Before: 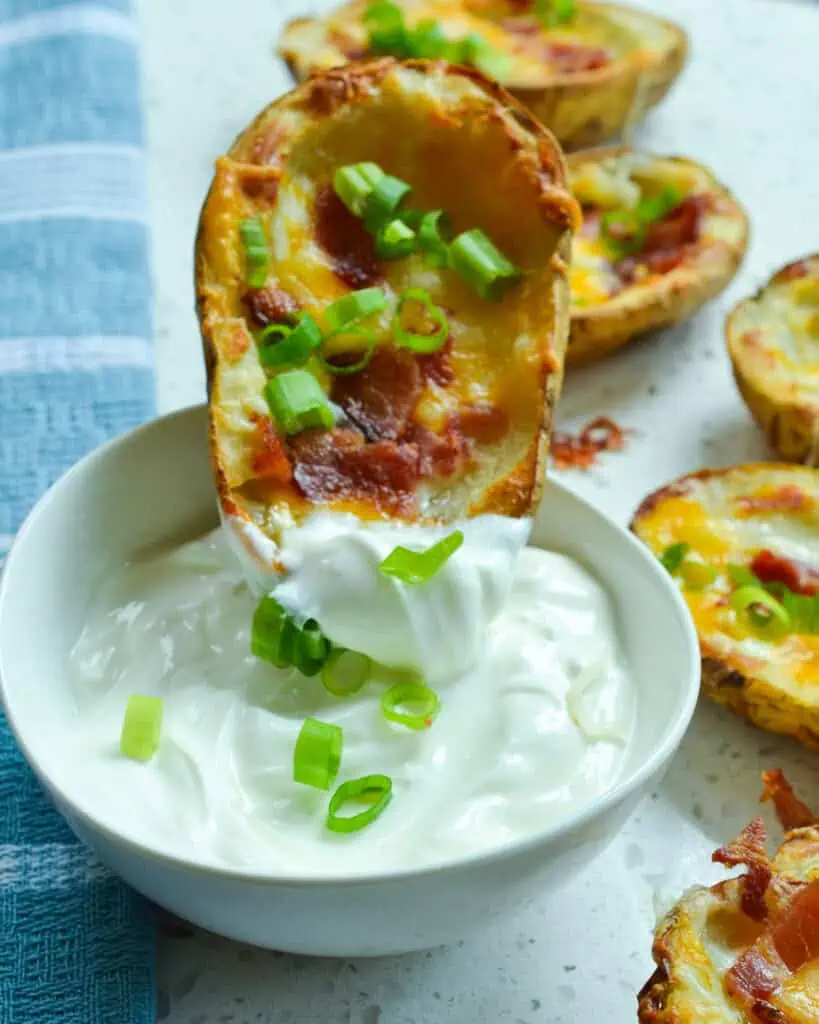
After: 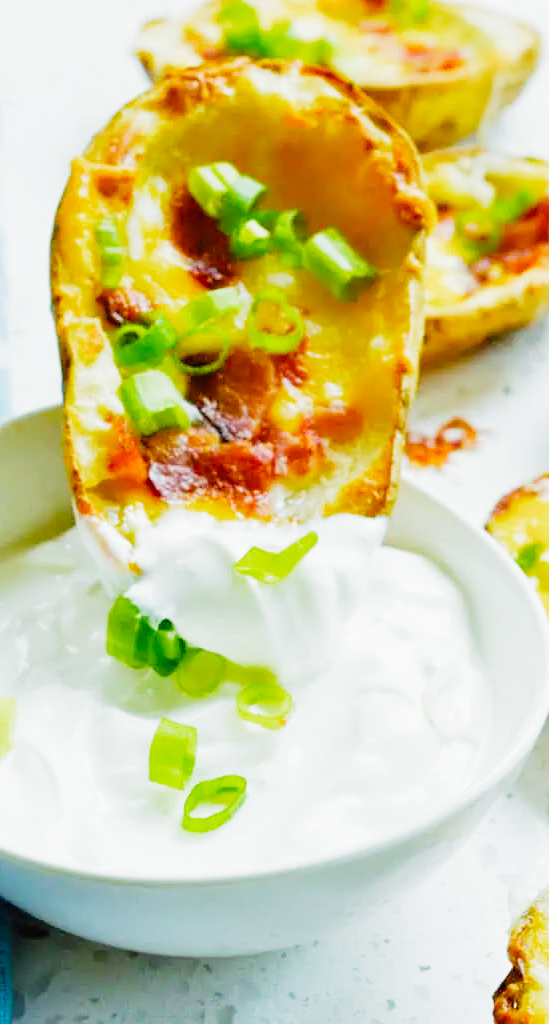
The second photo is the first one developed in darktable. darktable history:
exposure: exposure 0.771 EV, compensate highlight preservation false
filmic rgb: black relative exposure -7.65 EV, white relative exposure 4.56 EV, hardness 3.61, add noise in highlights 0.002, preserve chrominance no, color science v3 (2019), use custom middle-gray values true, contrast in highlights soft
tone equalizer: -8 EV -0.734 EV, -7 EV -0.728 EV, -6 EV -0.617 EV, -5 EV -0.425 EV, -3 EV 0.403 EV, -2 EV 0.6 EV, -1 EV 0.69 EV, +0 EV 0.754 EV
crop and rotate: left 17.792%, right 15.098%
contrast brightness saturation: contrast 0.025, brightness 0.057, saturation 0.124
color balance rgb: perceptual saturation grading › global saturation 34.195%
color correction: highlights a* -0.177, highlights b* -0.098
